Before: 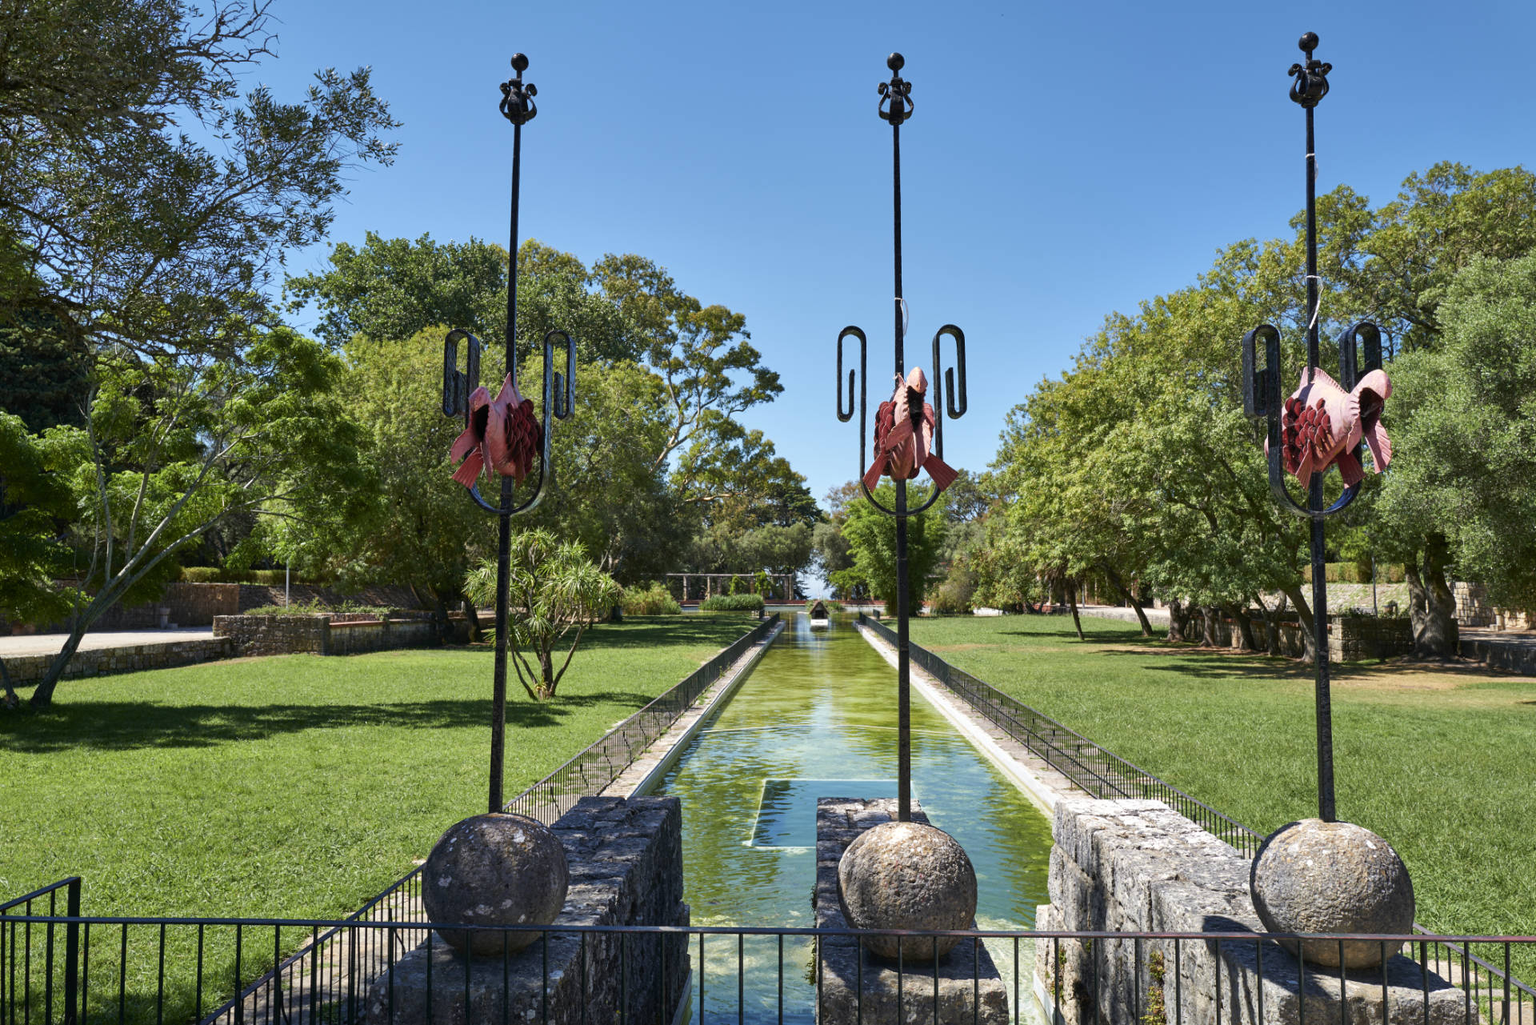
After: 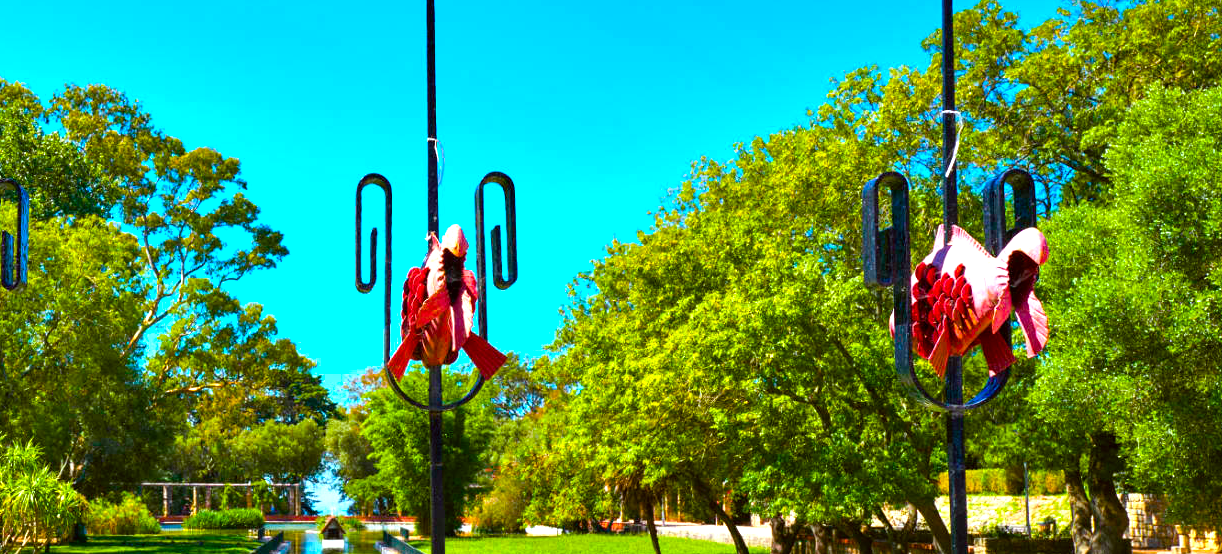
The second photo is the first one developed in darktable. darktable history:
color correction: highlights a* -4.98, highlights b* -3.76, shadows a* 3.83, shadows b* 4.08
color balance rgb: linear chroma grading › global chroma 42%, perceptual saturation grading › global saturation 42%, perceptual brilliance grading › global brilliance 25%, global vibrance 33%
crop: left 36.005%, top 18.293%, right 0.31%, bottom 38.444%
